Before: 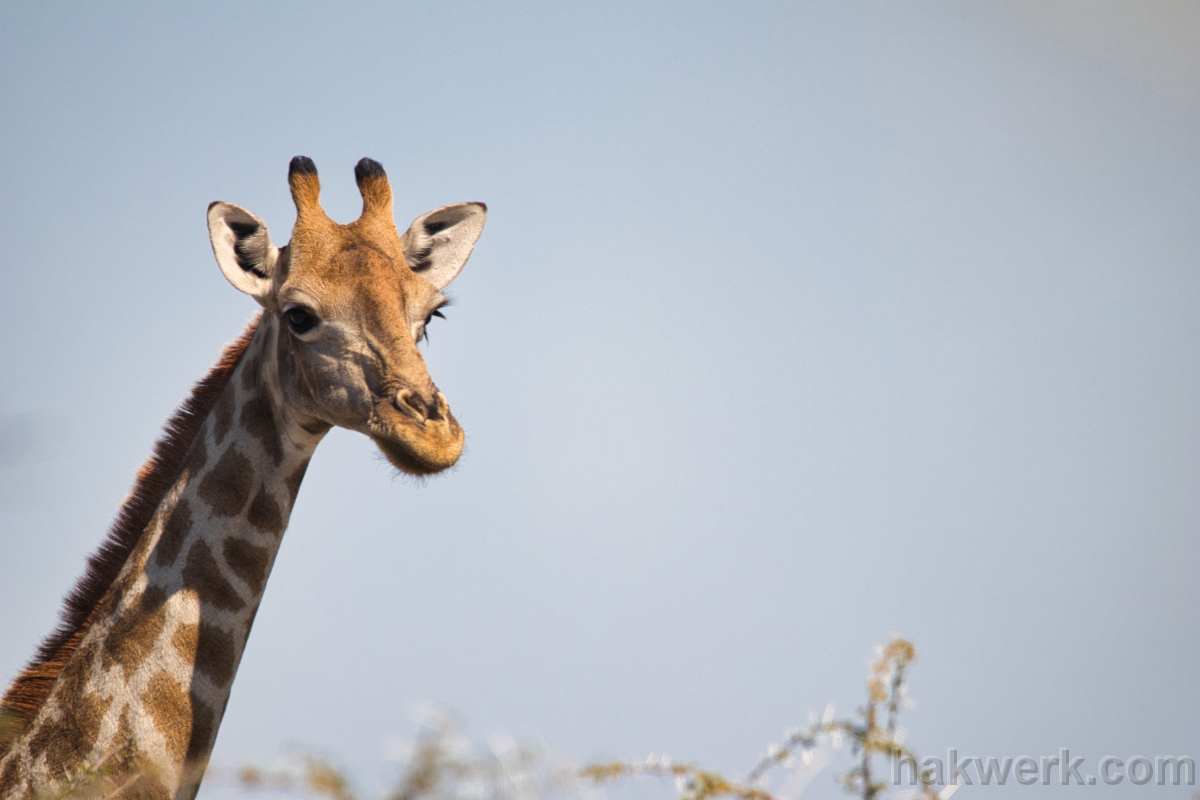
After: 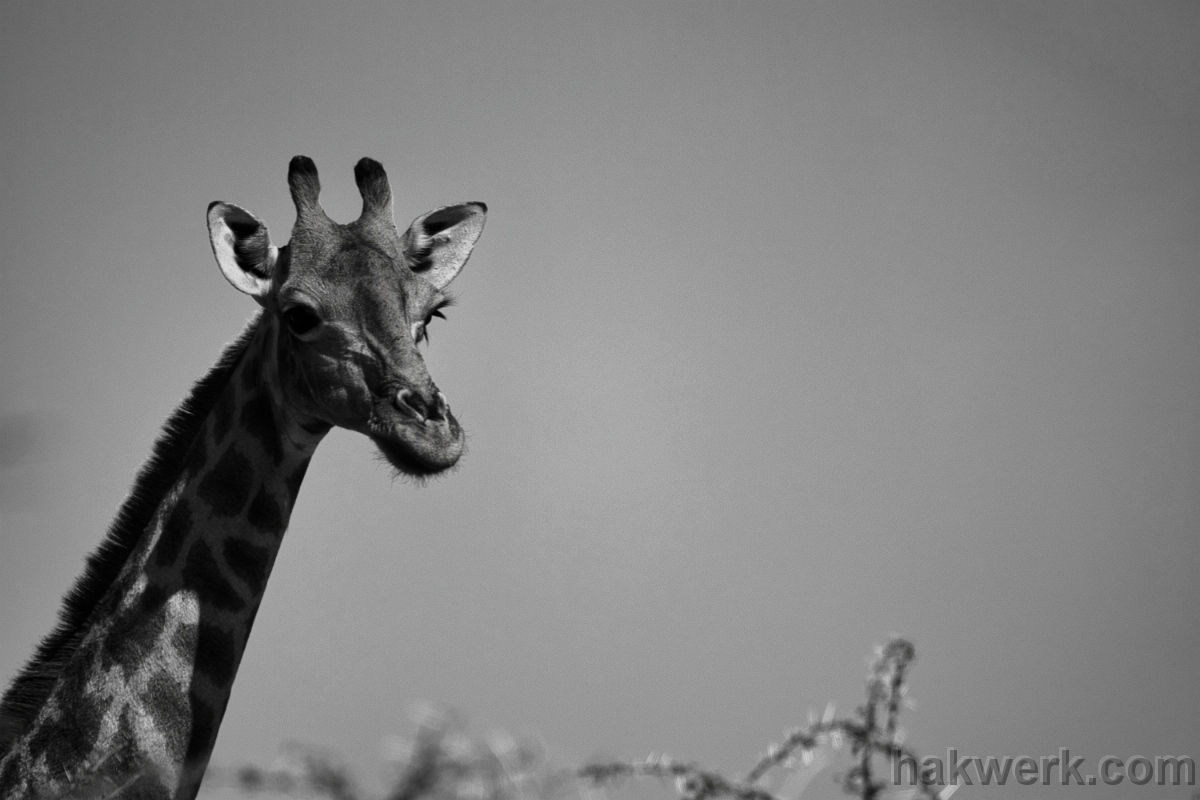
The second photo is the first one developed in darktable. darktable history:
contrast brightness saturation: contrast -0.038, brightness -0.57, saturation -0.99
